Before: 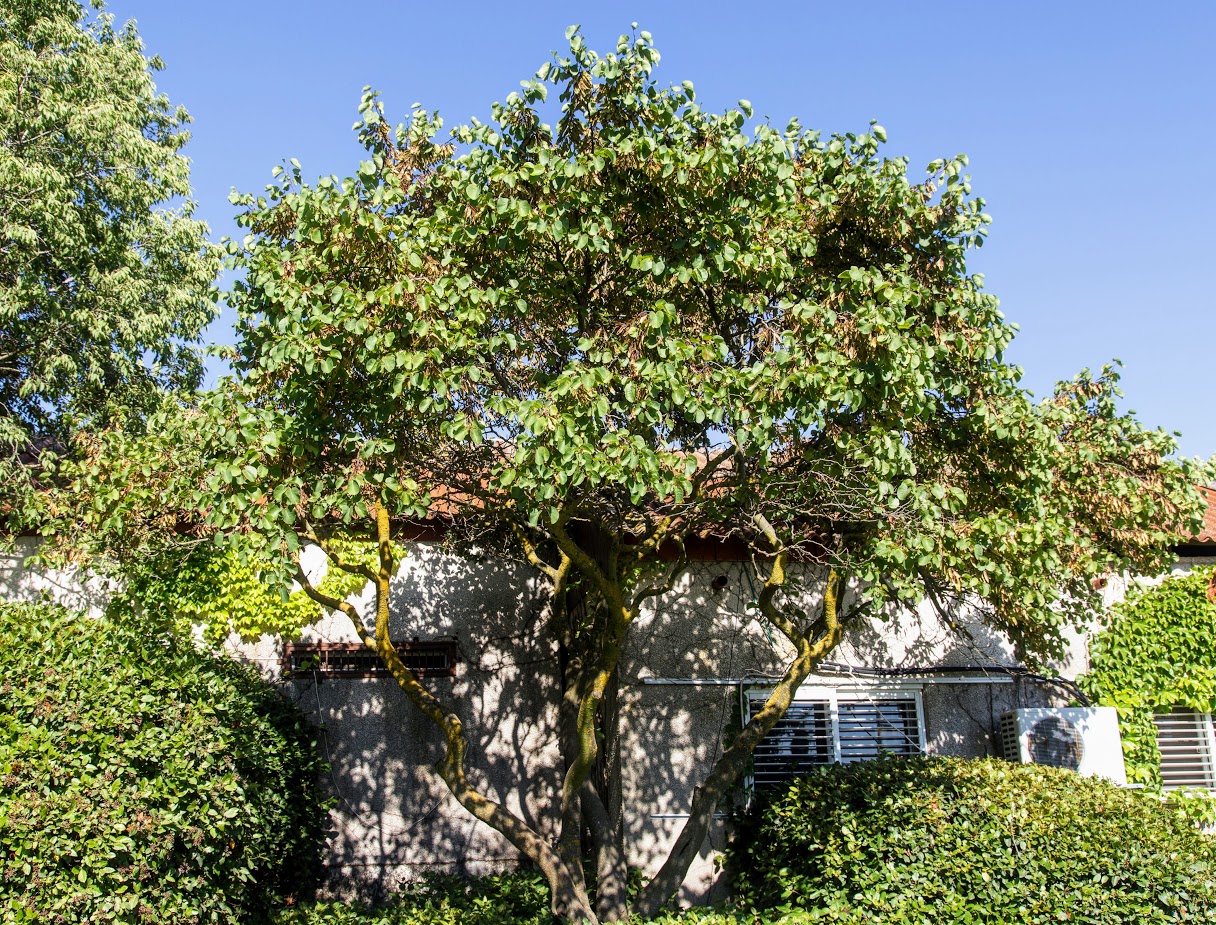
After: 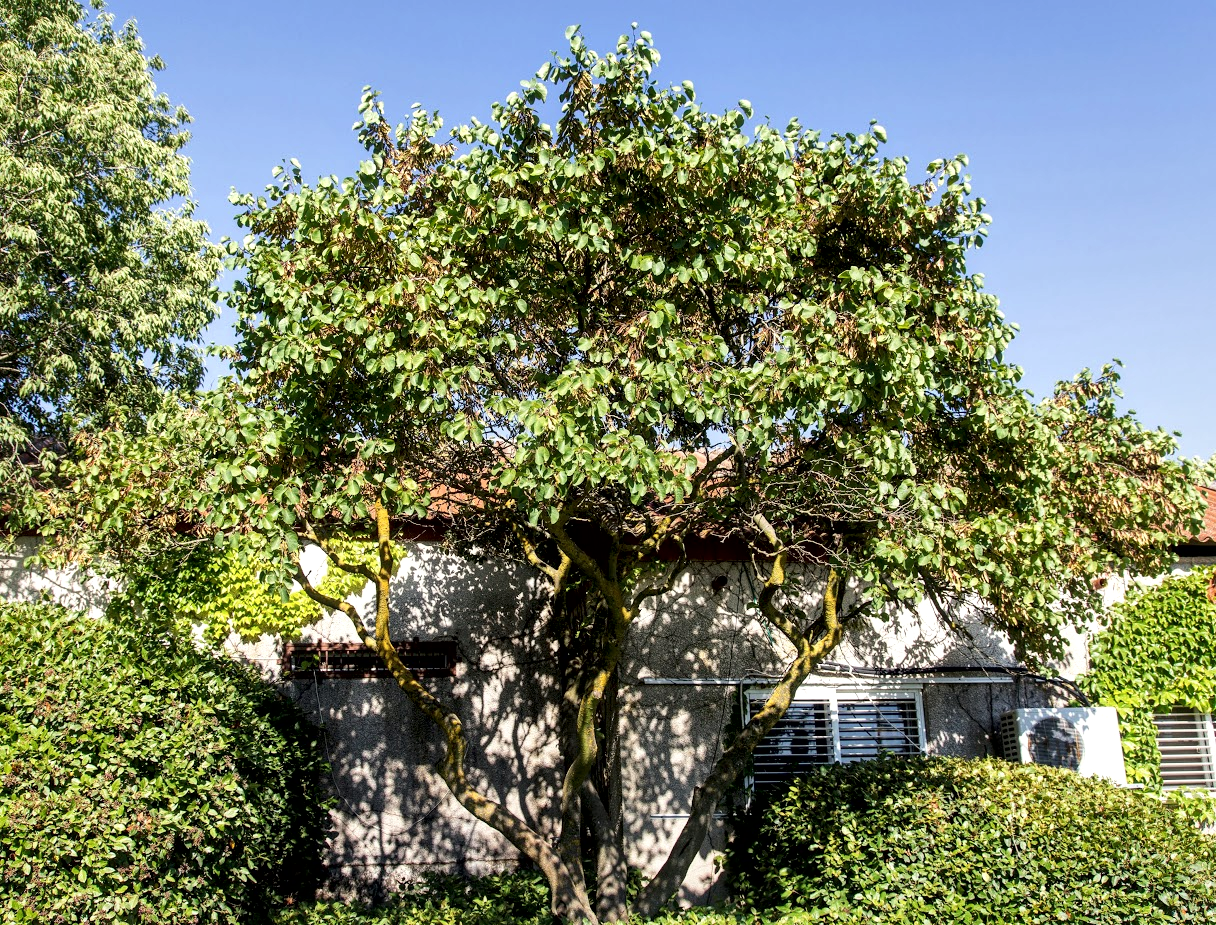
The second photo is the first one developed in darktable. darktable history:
local contrast: mode bilateral grid, contrast 100, coarseness 100, detail 165%, midtone range 0.2
white balance: red 1.009, blue 0.985
